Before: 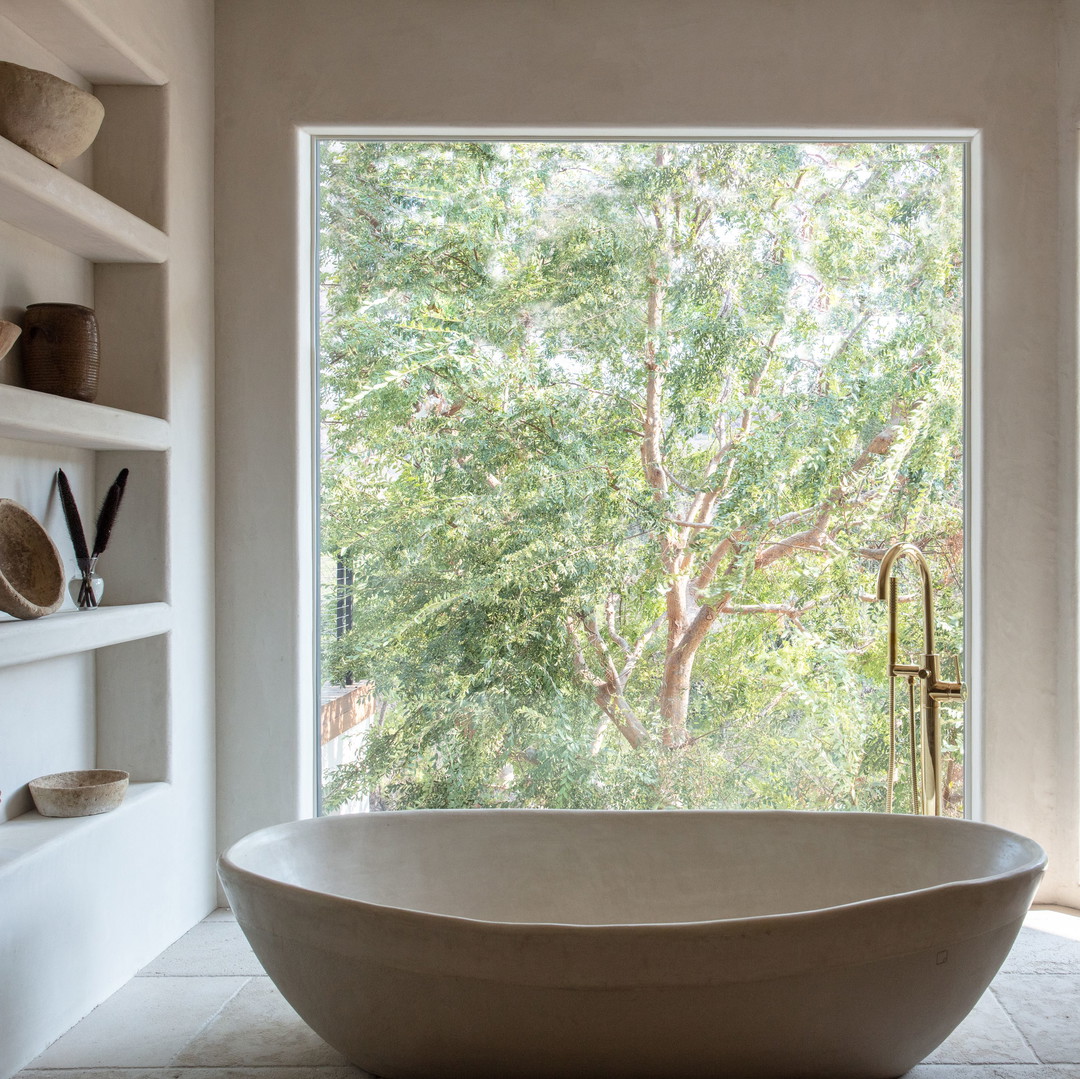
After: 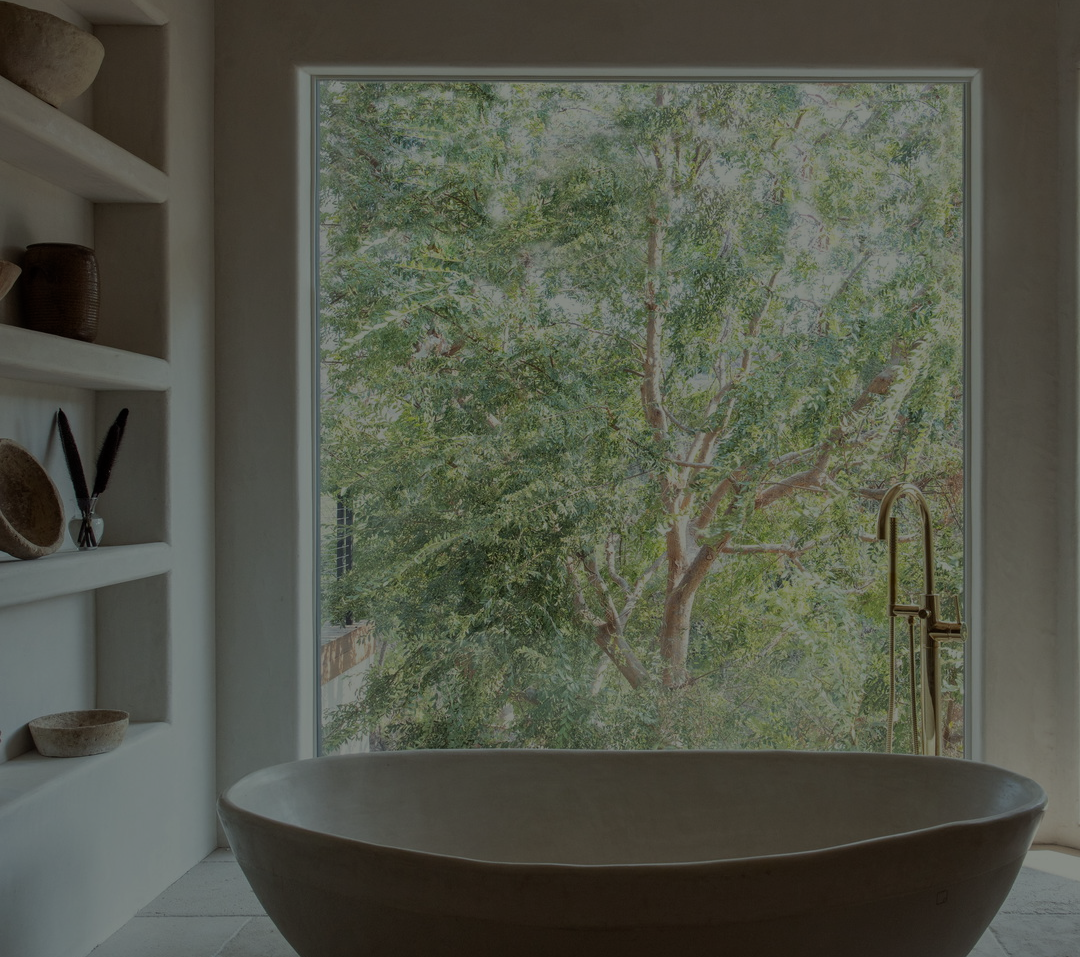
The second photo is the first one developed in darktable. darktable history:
crop and rotate: top 5.609%, bottom 5.609%
color correction: highlights a* -4.73, highlights b* 5.06, saturation 0.97
exposure: exposure -2.002 EV, compensate highlight preservation false
